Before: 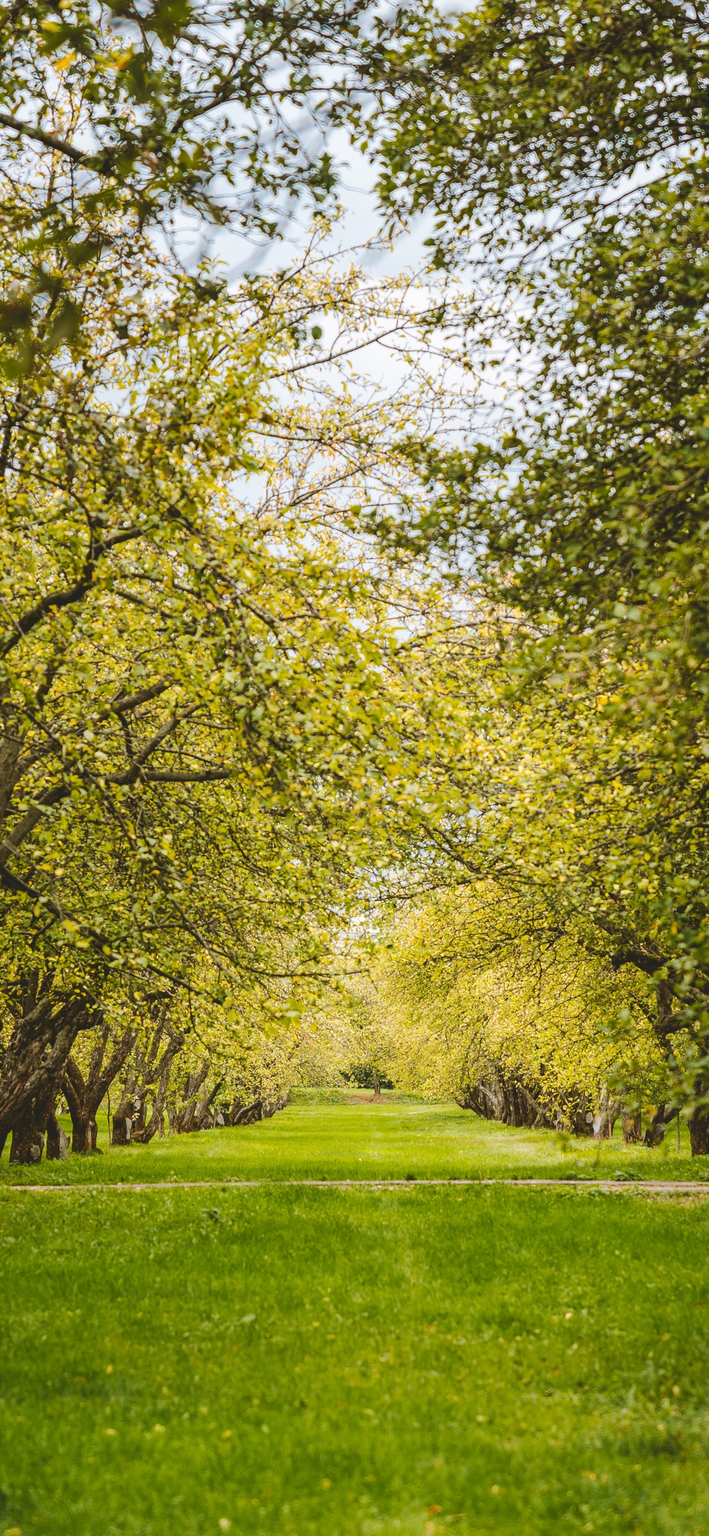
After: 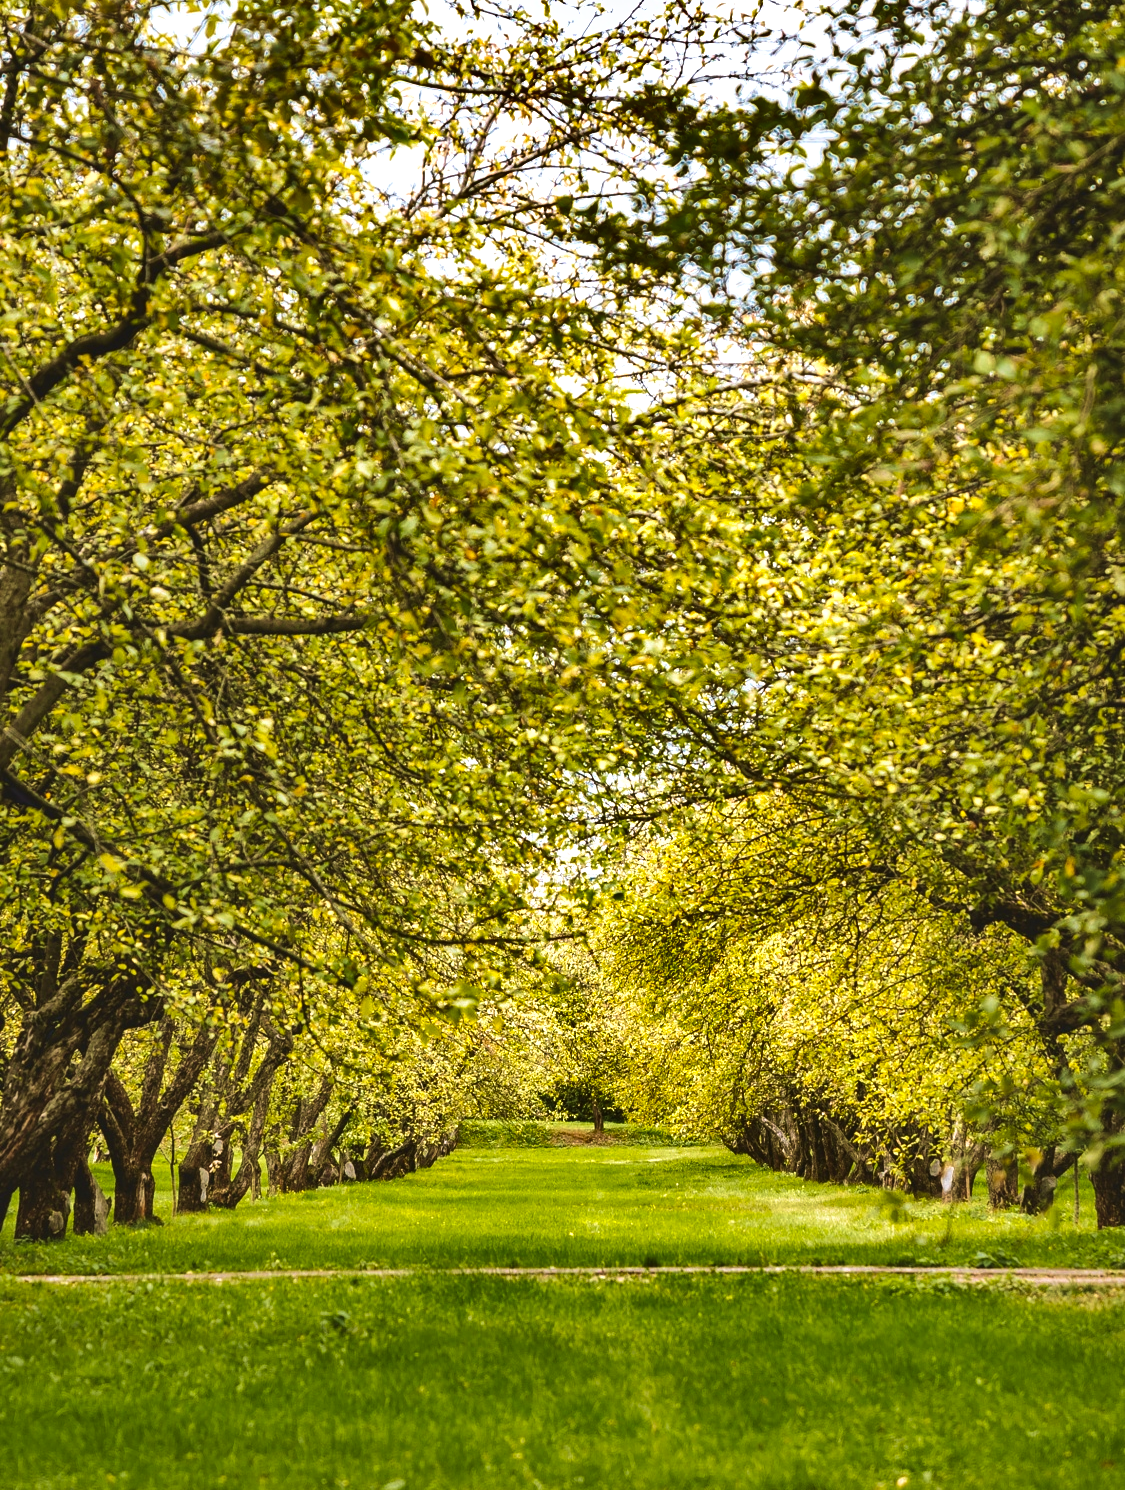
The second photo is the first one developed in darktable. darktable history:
crop and rotate: top 24.849%, bottom 13.969%
exposure: exposure 0.606 EV, compensate highlight preservation false
shadows and highlights: shadows 81.13, white point adjustment -9.12, highlights -61.4, soften with gaussian
velvia: strength 44.49%
tone equalizer: edges refinement/feathering 500, mask exposure compensation -1.57 EV, preserve details no
levels: levels [0.029, 0.545, 0.971]
